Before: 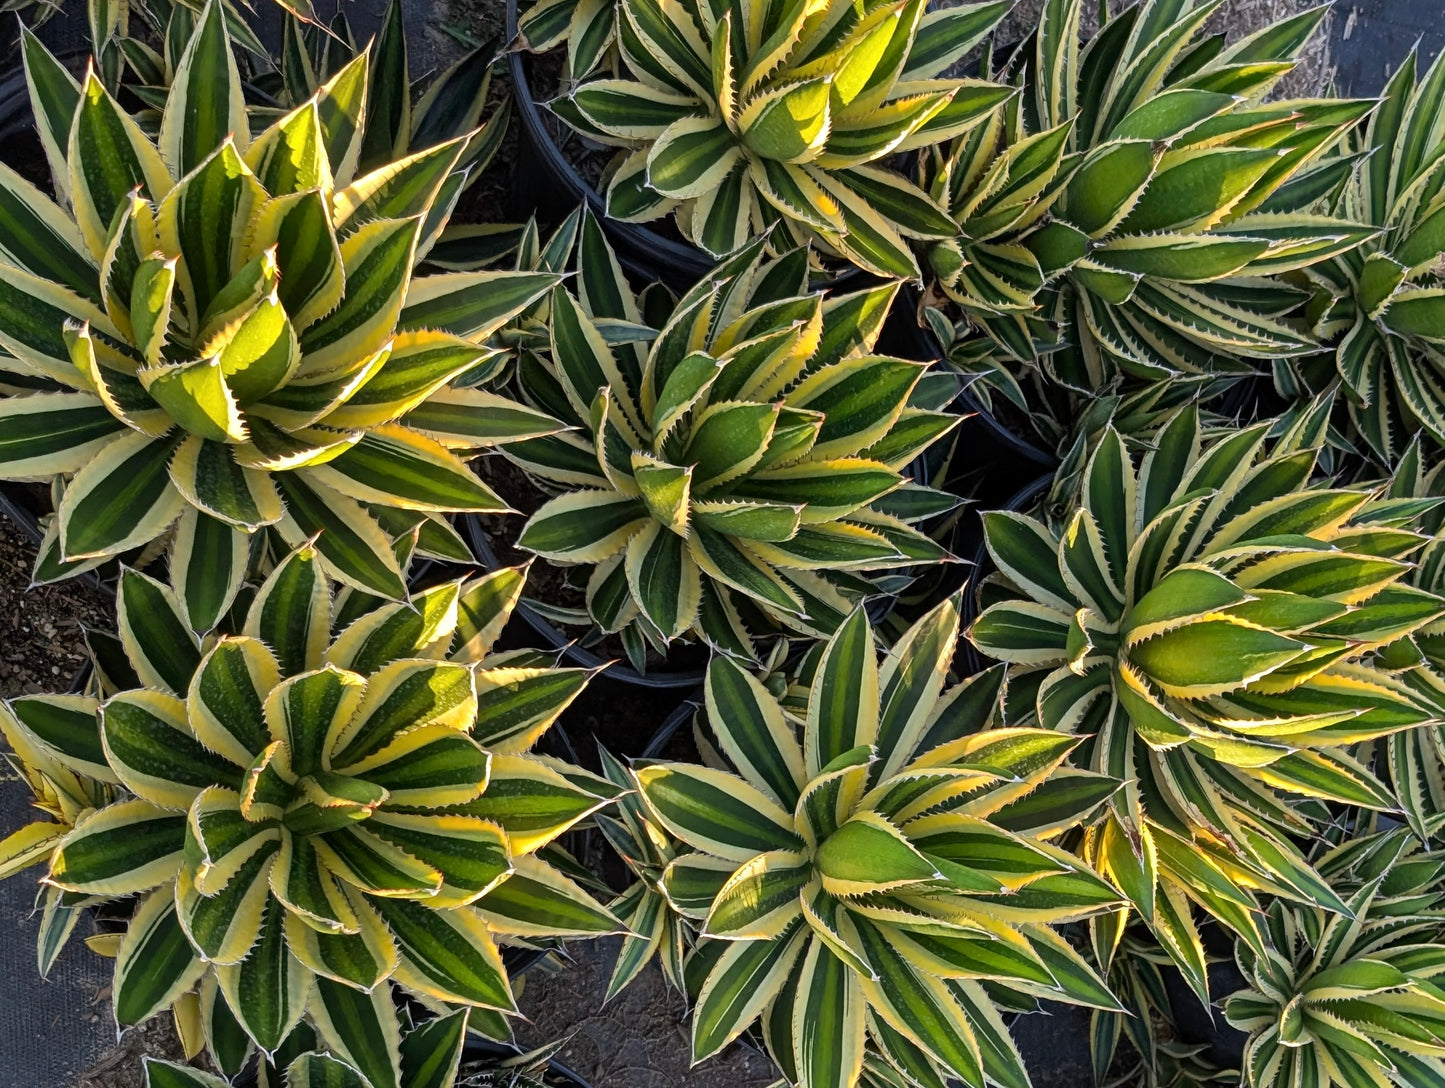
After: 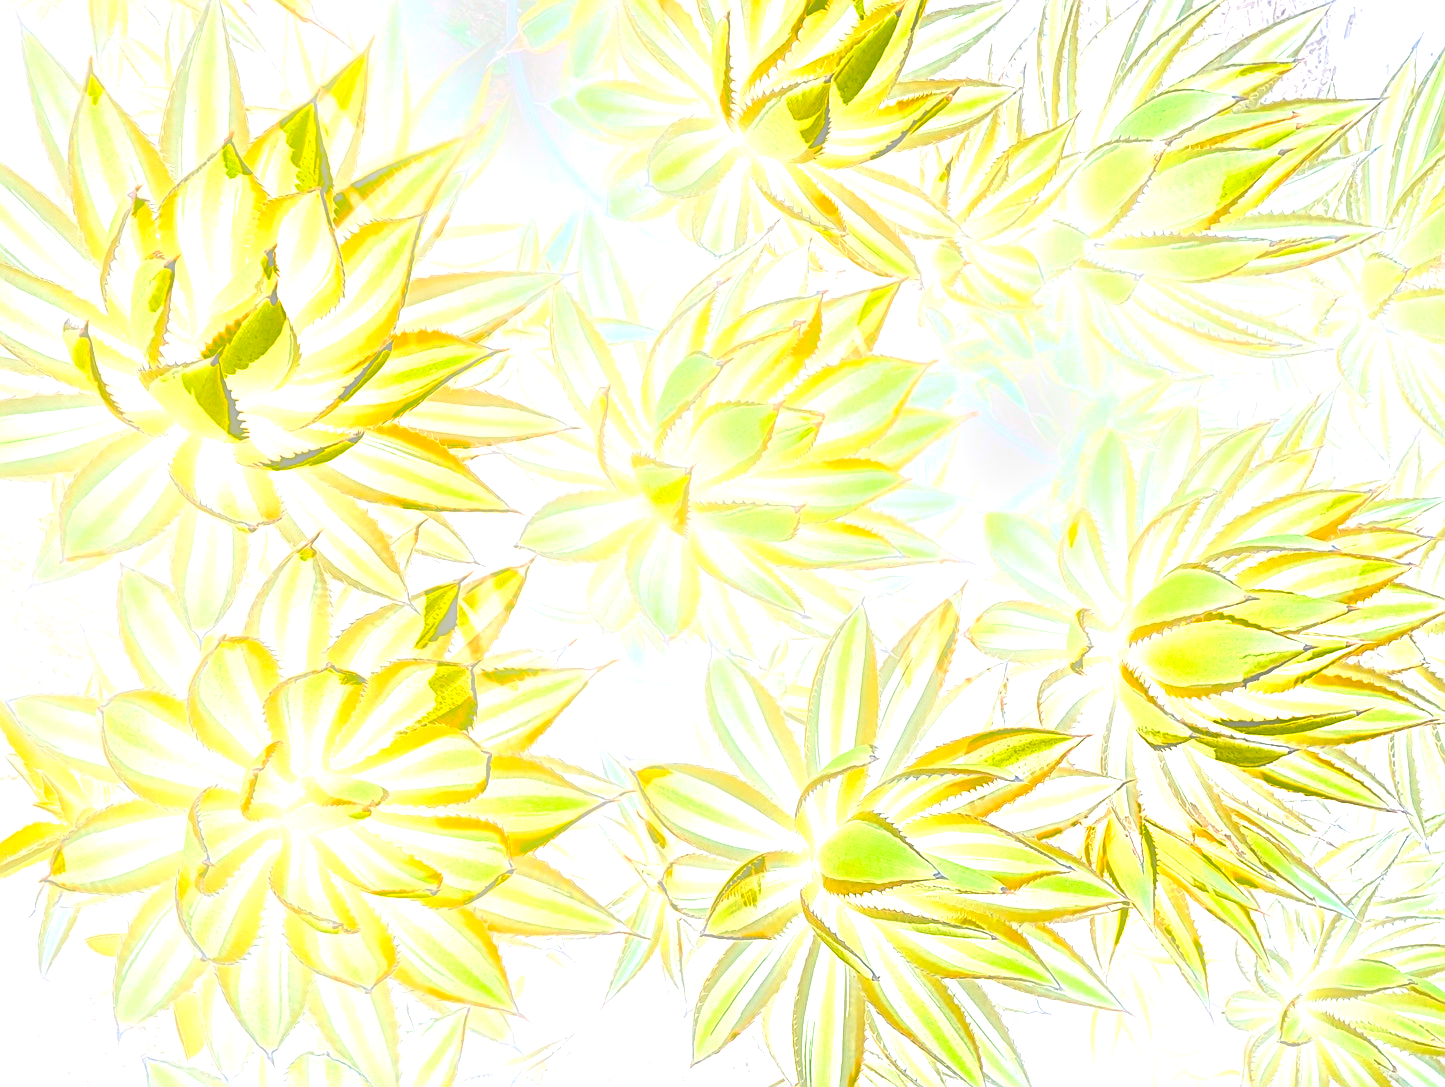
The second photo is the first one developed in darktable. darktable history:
crop: bottom 0.071%
exposure: exposure 2 EV, compensate exposure bias true, compensate highlight preservation false
bloom: size 25%, threshold 5%, strength 90%
sharpen: on, module defaults
